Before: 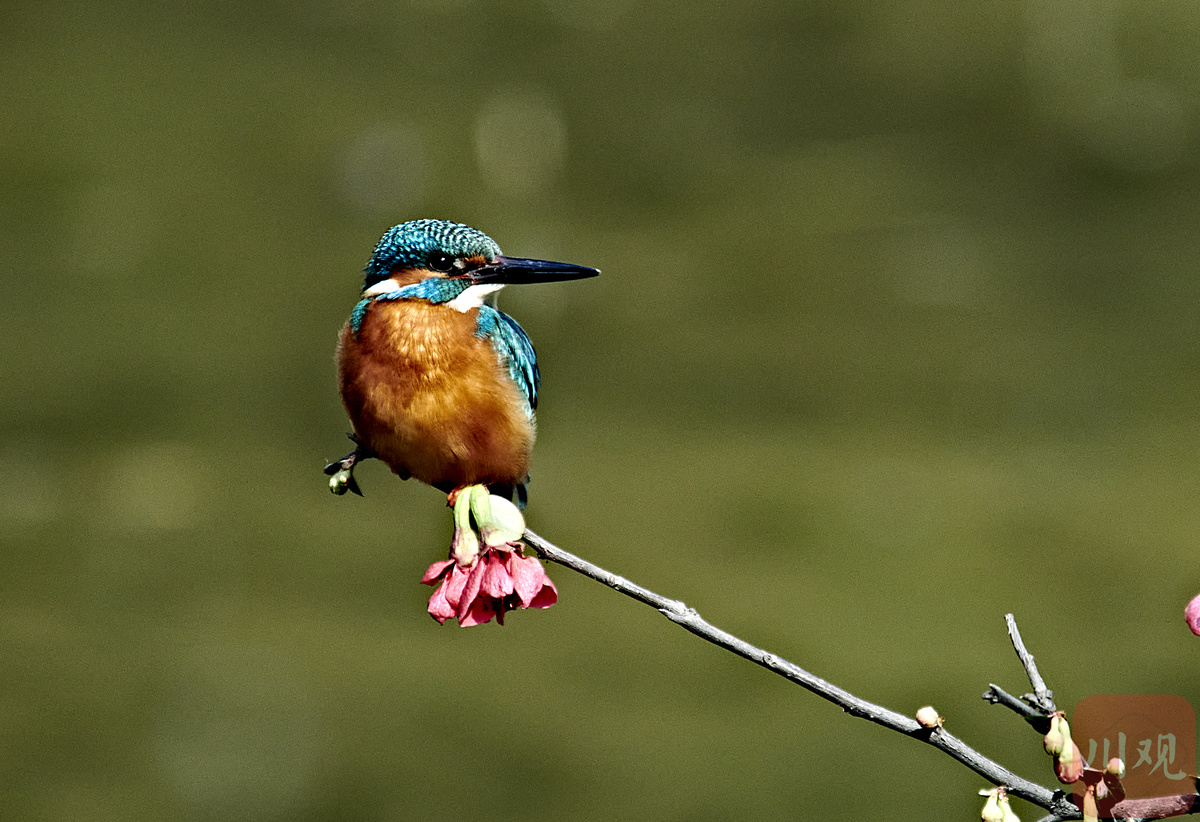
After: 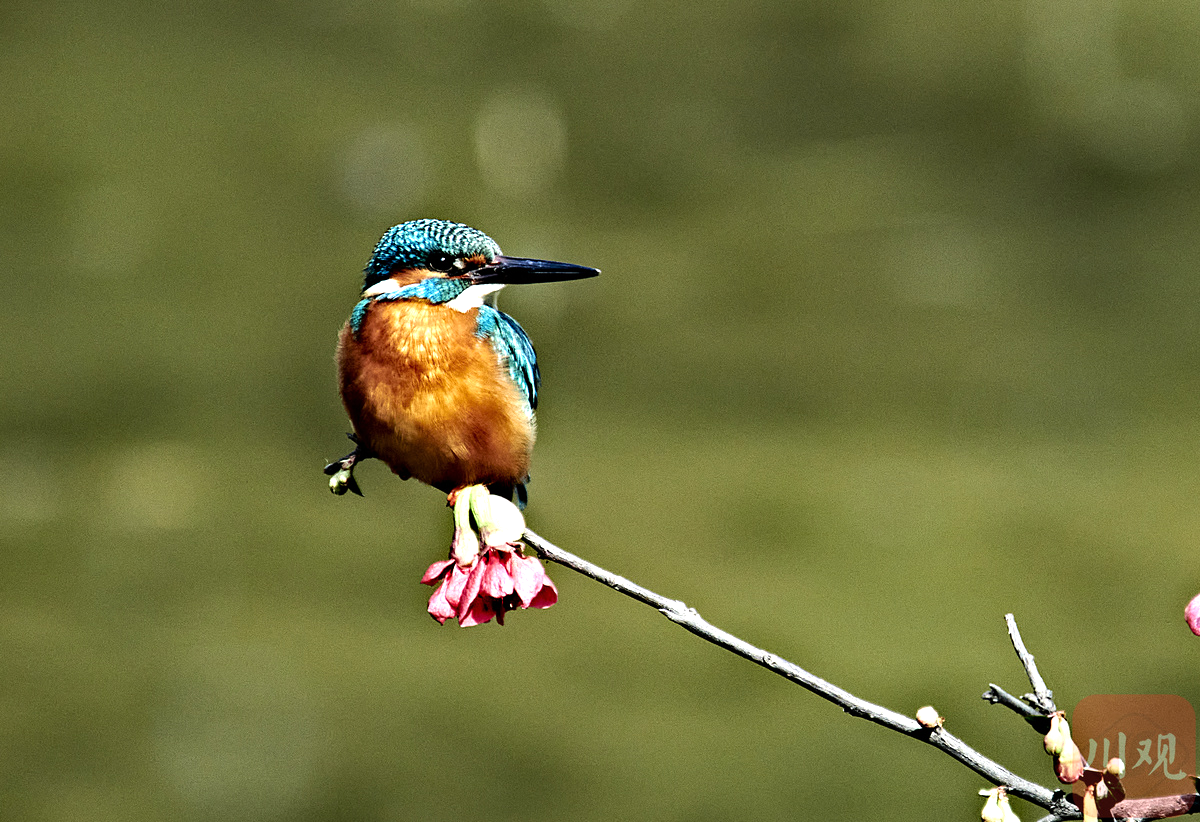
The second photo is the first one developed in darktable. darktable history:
tone equalizer: -8 EV -0.769 EV, -7 EV -0.706 EV, -6 EV -0.615 EV, -5 EV -0.362 EV, -3 EV 0.397 EV, -2 EV 0.6 EV, -1 EV 0.699 EV, +0 EV 0.728 EV
shadows and highlights: shadows 48.39, highlights -42.09, highlights color adjustment 0.834%, soften with gaussian
